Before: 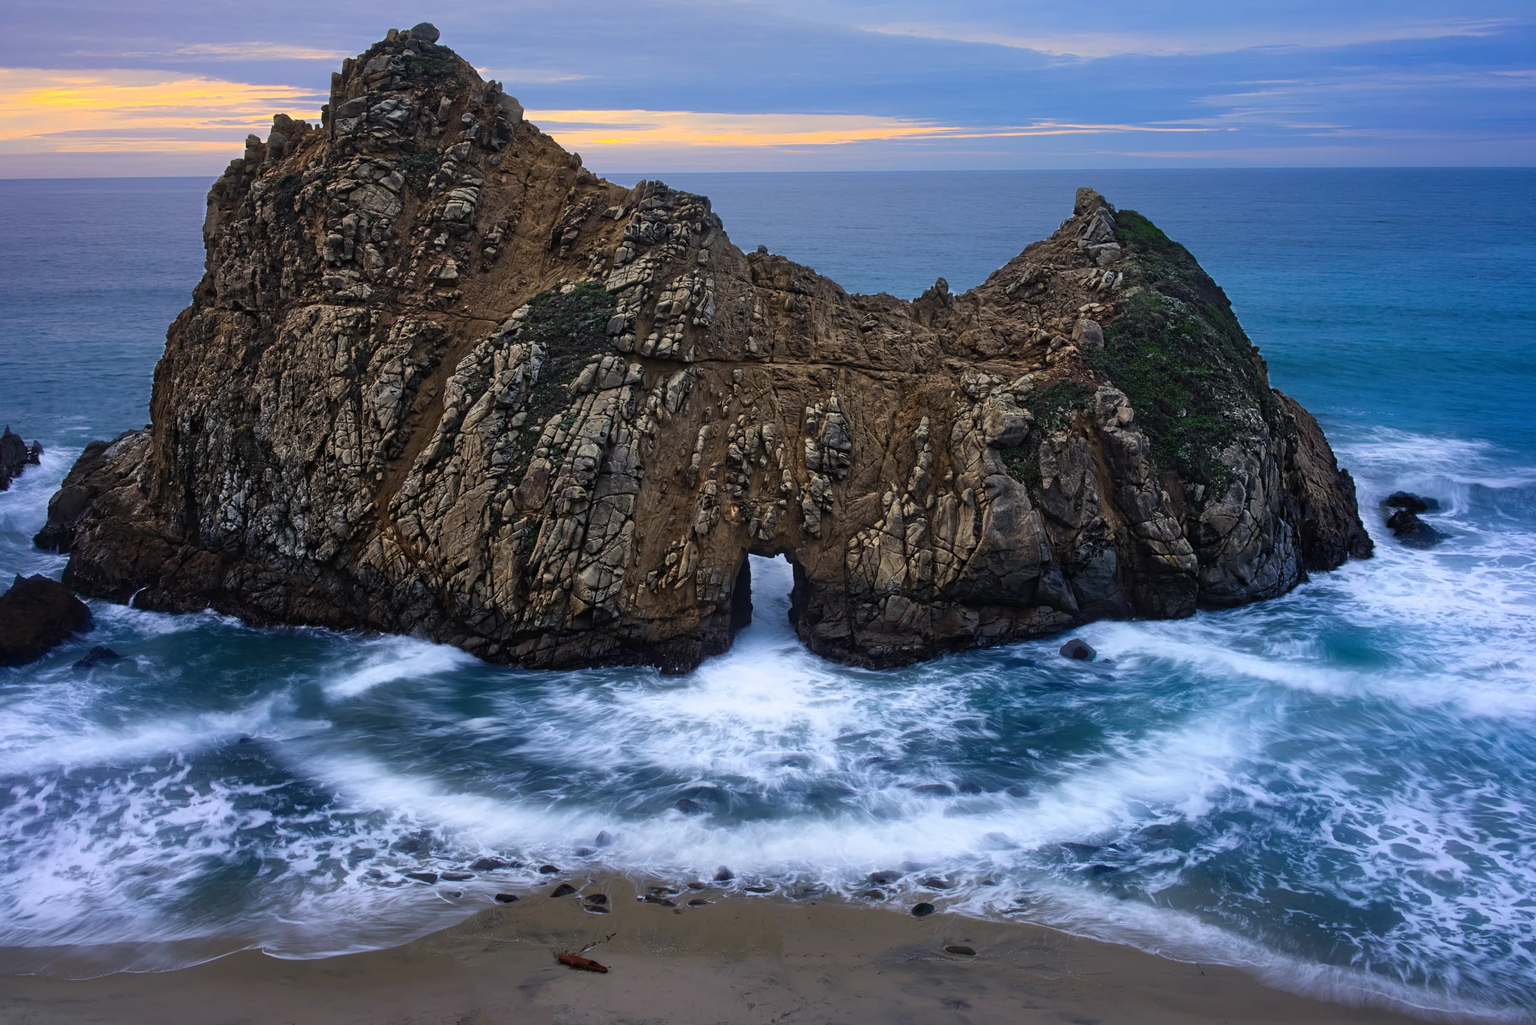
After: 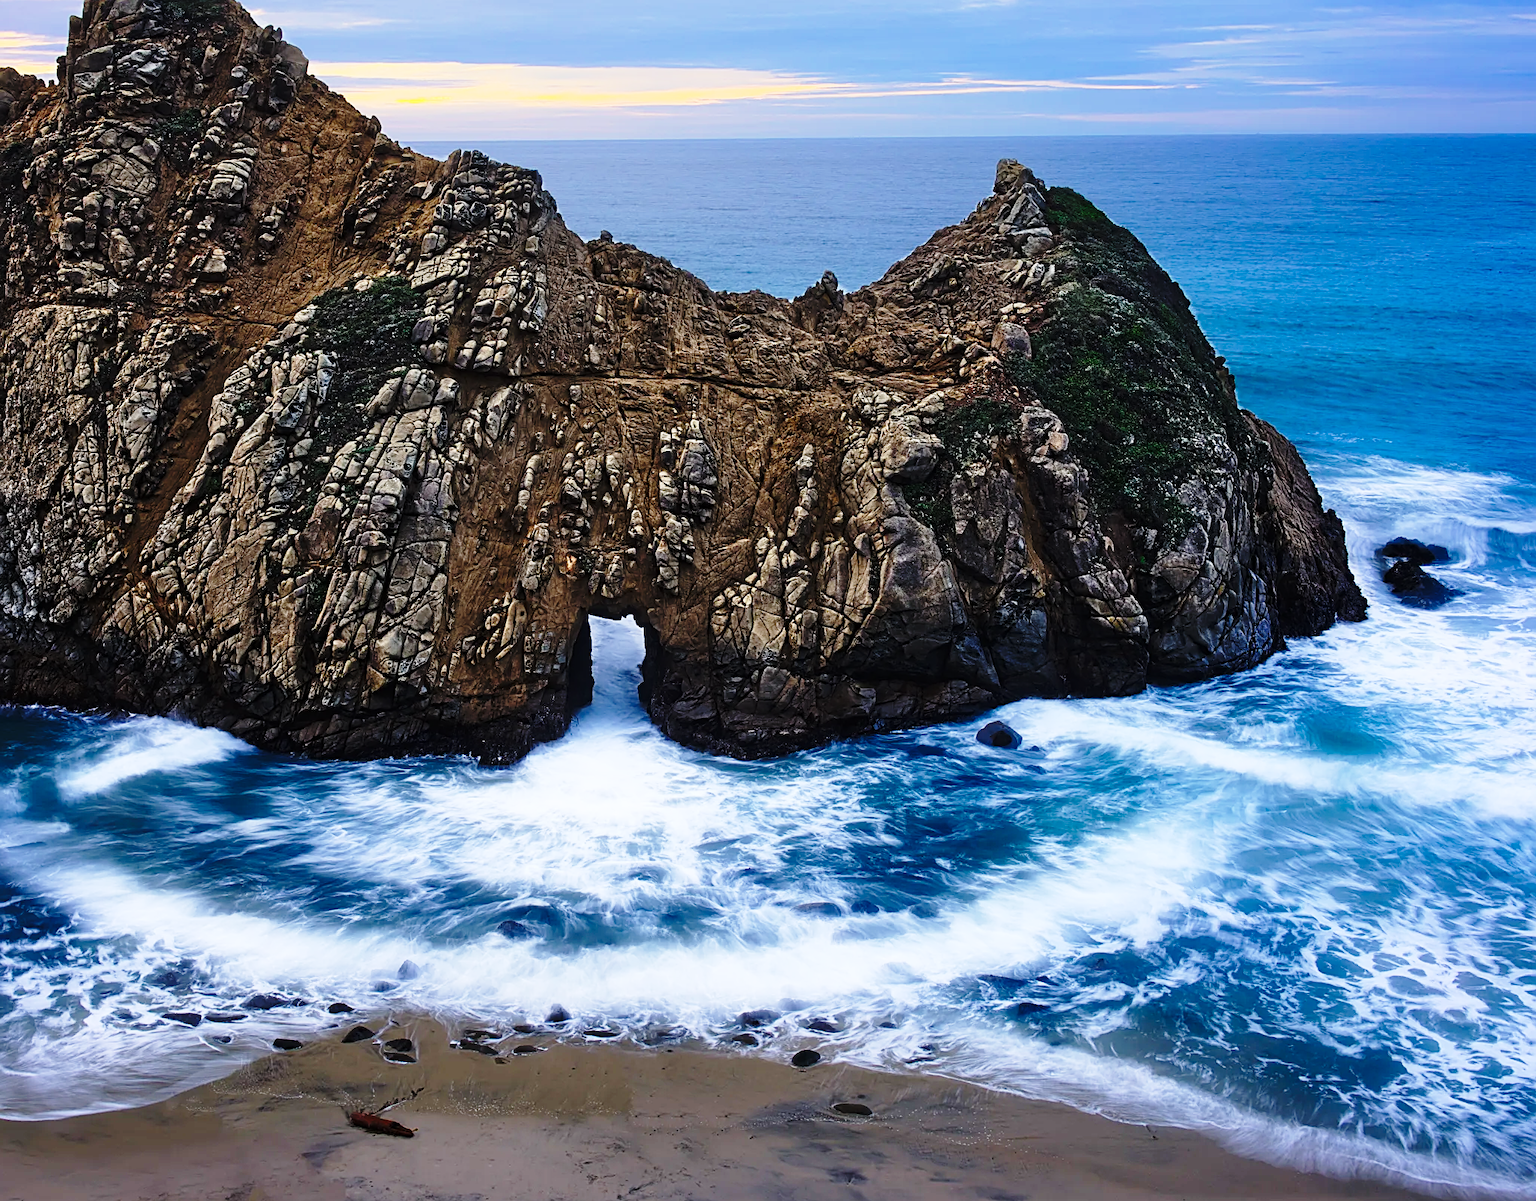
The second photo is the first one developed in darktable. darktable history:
sharpen: on, module defaults
base curve: curves: ch0 [(0, 0) (0.04, 0.03) (0.133, 0.232) (0.448, 0.748) (0.843, 0.968) (1, 1)], preserve colors none
crop and rotate: left 18%, top 5.909%, right 1.706%
